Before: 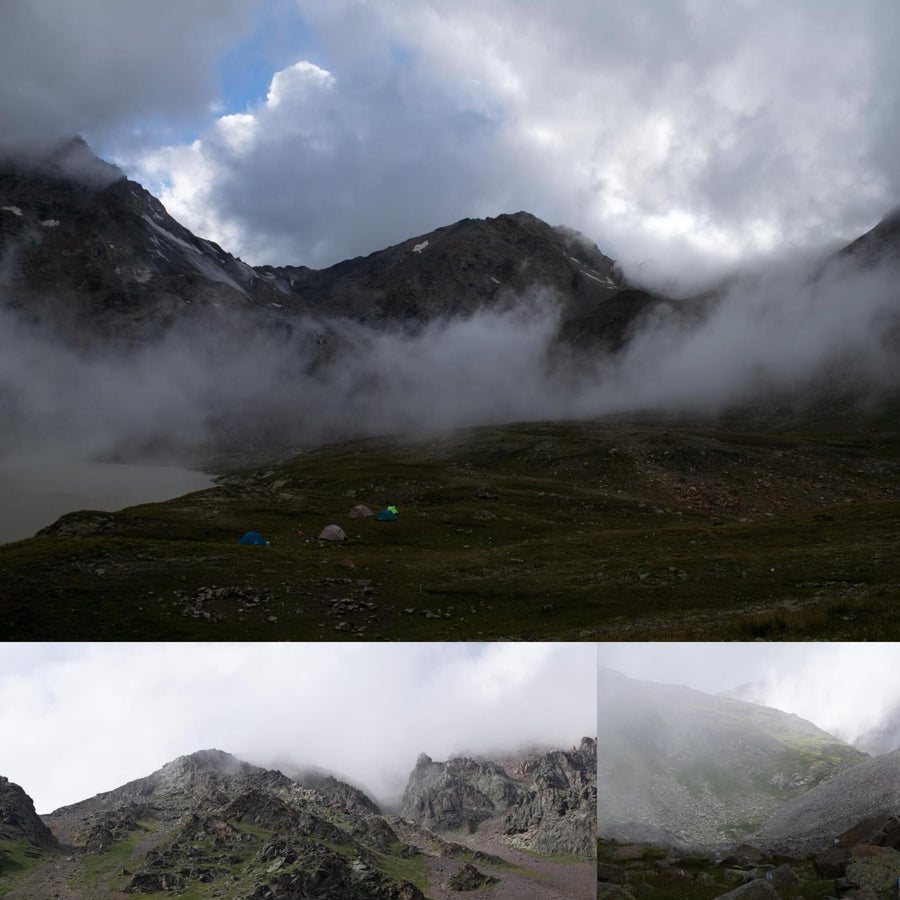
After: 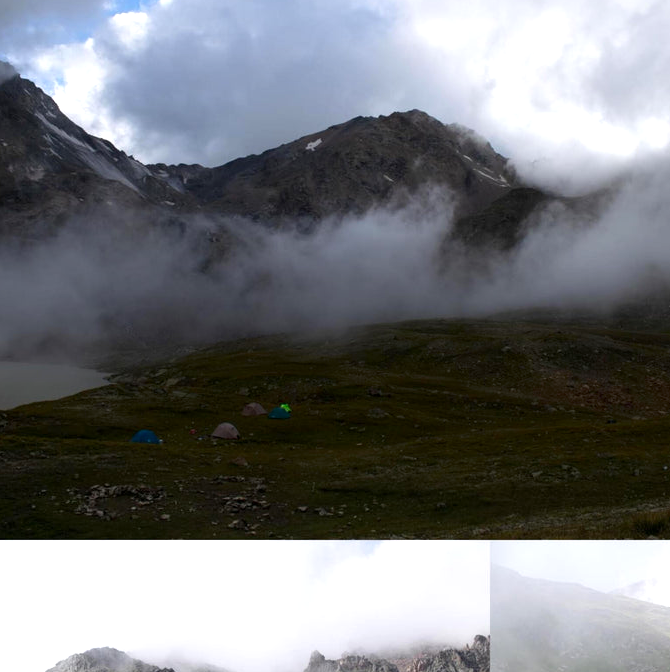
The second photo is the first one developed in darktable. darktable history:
crop and rotate: left 11.899%, top 11.436%, right 13.55%, bottom 13.826%
exposure: black level correction 0.001, exposure 0.499 EV, compensate highlight preservation false
shadows and highlights: shadows -69.21, highlights 36.79, soften with gaussian
